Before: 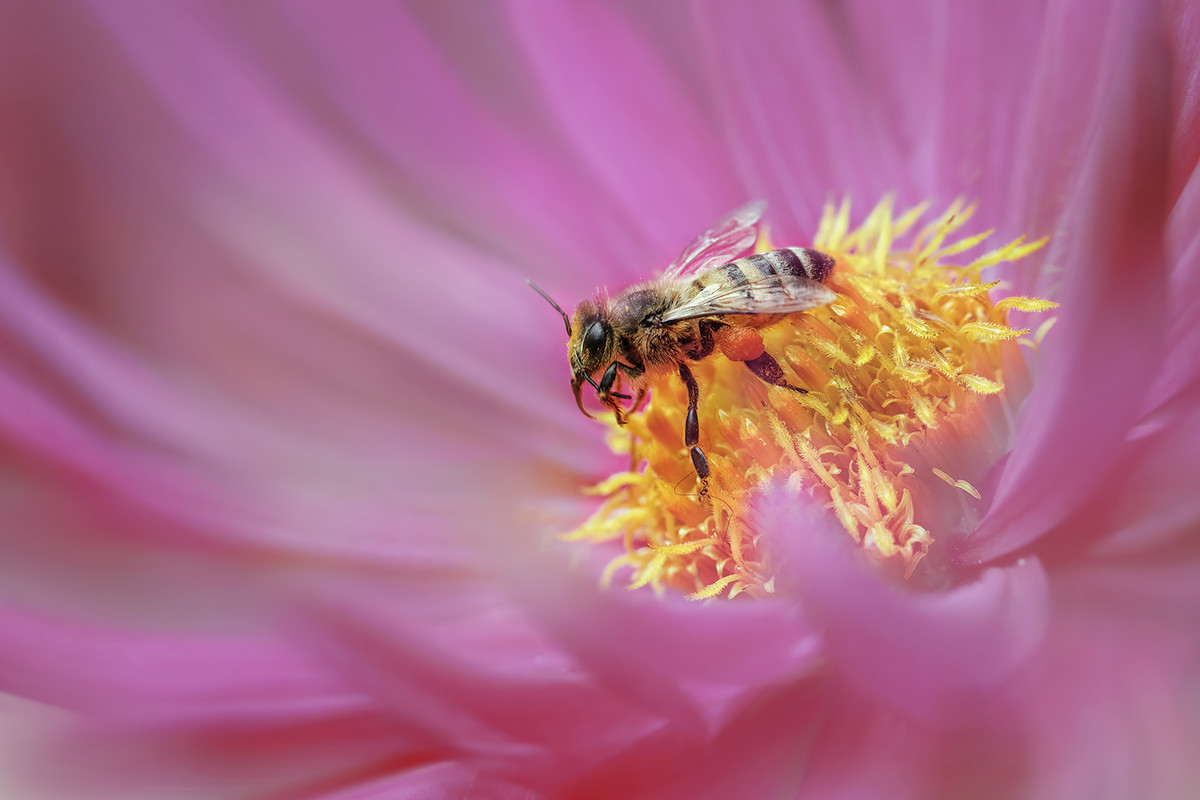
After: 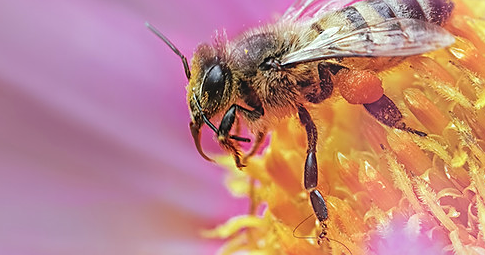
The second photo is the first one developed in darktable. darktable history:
crop: left 31.751%, top 32.172%, right 27.8%, bottom 35.83%
sharpen: on, module defaults
white balance: red 0.98, blue 1.034
bloom: on, module defaults
